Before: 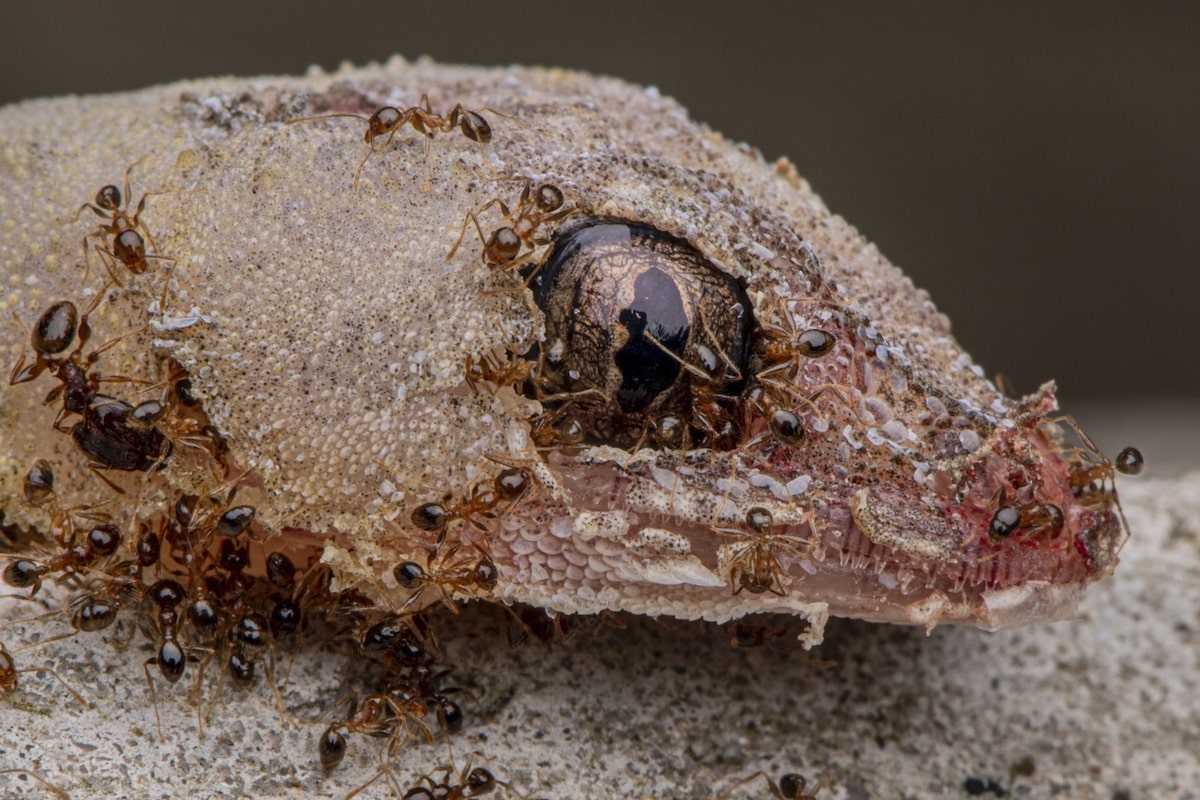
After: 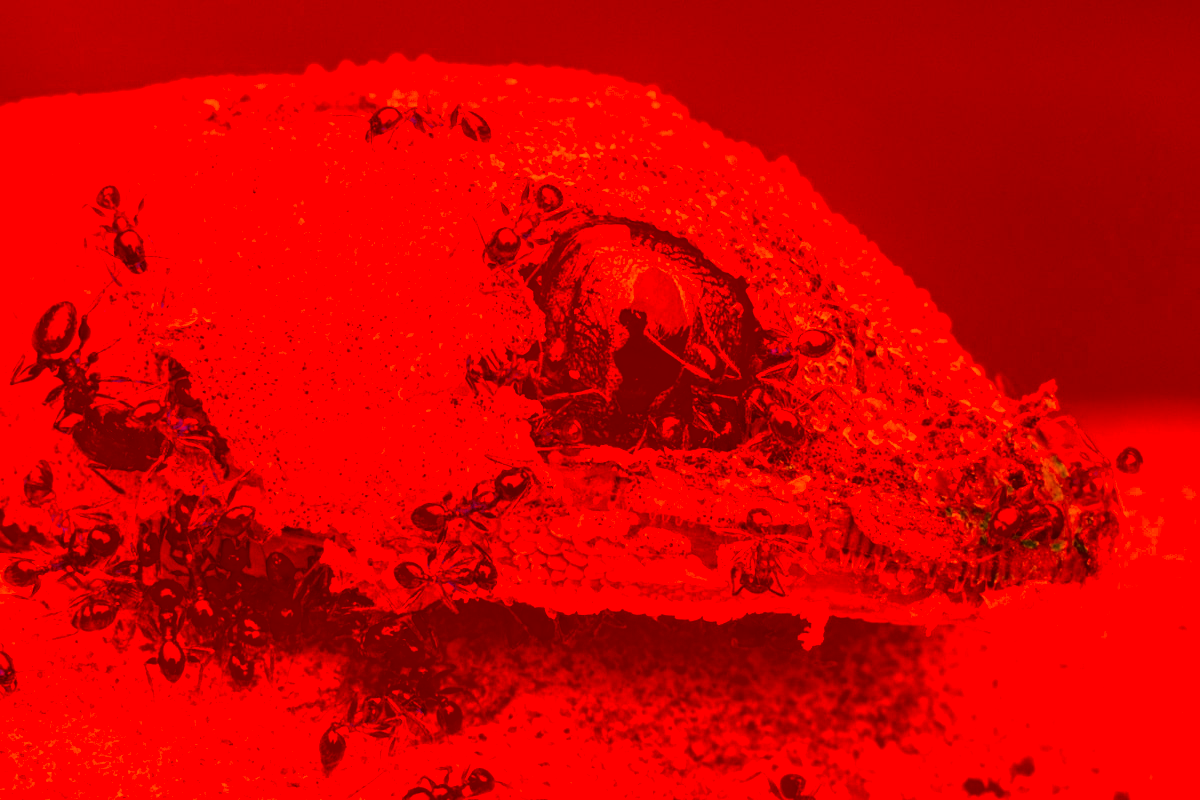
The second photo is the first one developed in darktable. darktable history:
tone curve: curves: ch0 [(0.003, 0.003) (0.104, 0.069) (0.236, 0.218) (0.401, 0.443) (0.495, 0.55) (0.625, 0.67) (0.819, 0.841) (0.96, 0.899)]; ch1 [(0, 0) (0.161, 0.092) (0.37, 0.302) (0.424, 0.402) (0.45, 0.466) (0.495, 0.506) (0.573, 0.571) (0.638, 0.641) (0.751, 0.741) (1, 1)]; ch2 [(0, 0) (0.352, 0.403) (0.466, 0.443) (0.524, 0.501) (0.56, 0.556) (1, 1)], color space Lab, independent channels, preserve colors none
color correction: highlights a* -39.68, highlights b* -40, shadows a* -40, shadows b* -40, saturation -3
white balance: red 0.766, blue 1.537
